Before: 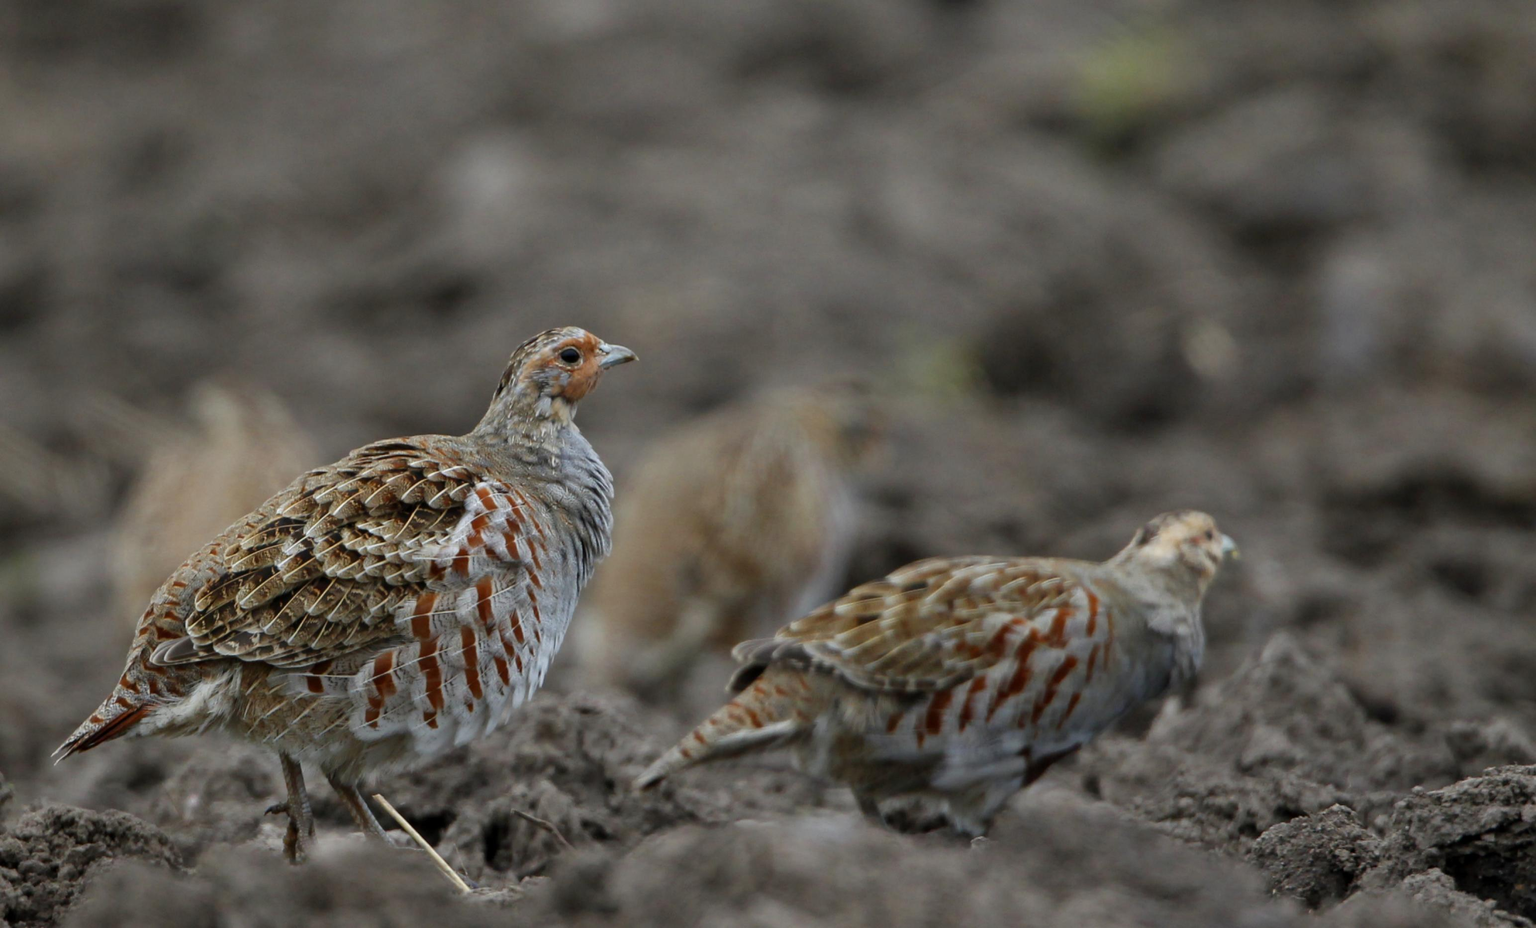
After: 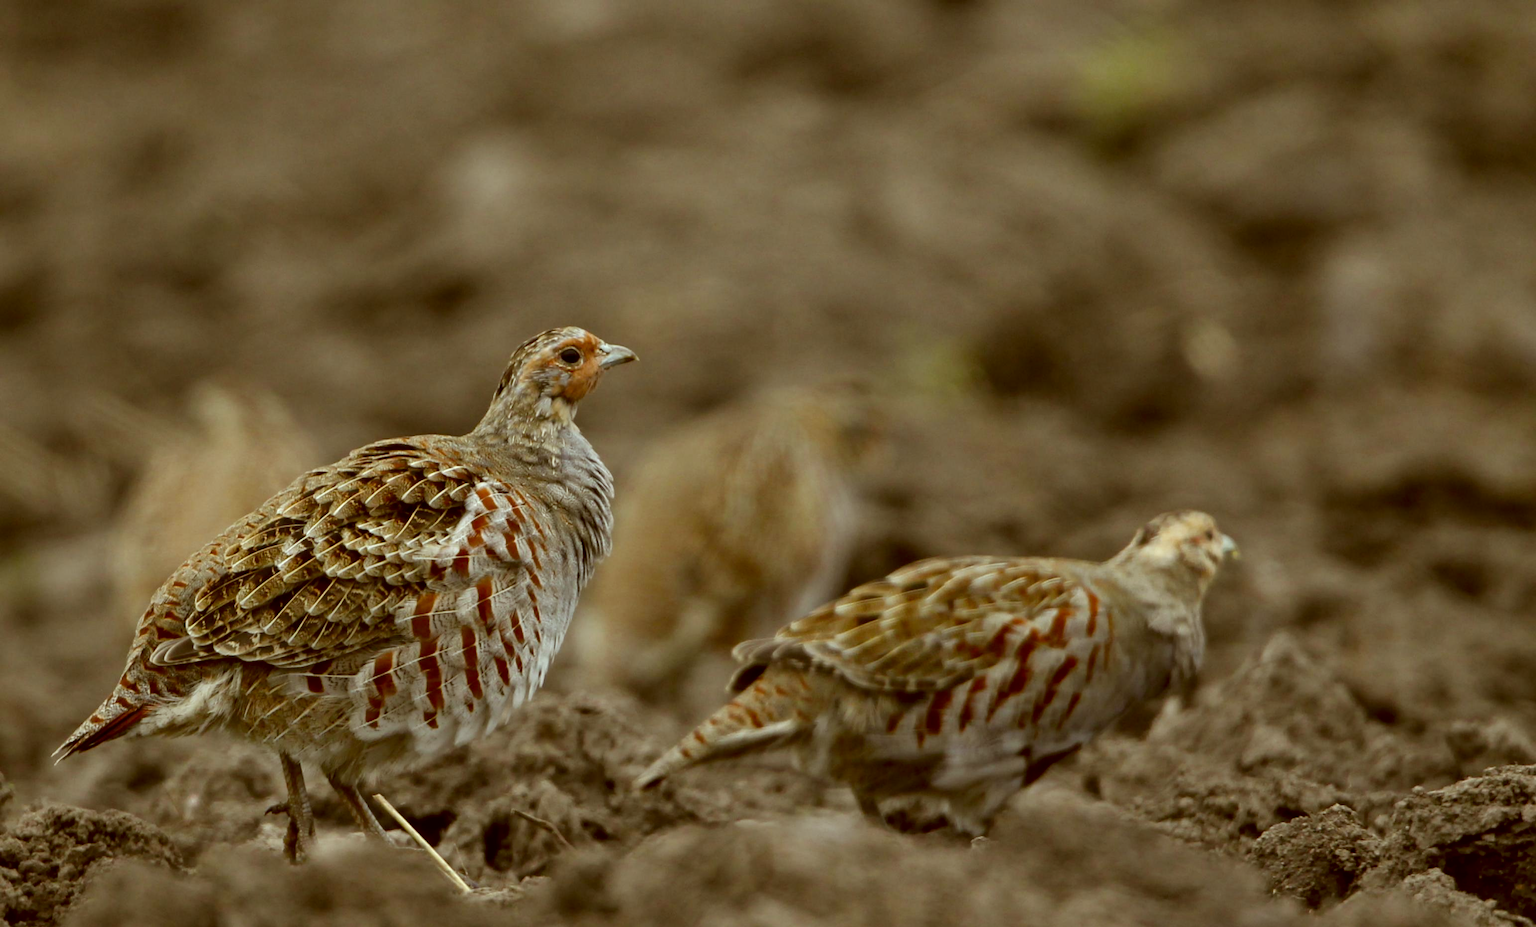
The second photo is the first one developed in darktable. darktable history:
color correction: highlights a* -5.3, highlights b* 9.8, shadows a* 9.8, shadows b* 24.26
contrast equalizer: octaves 7, y [[0.6 ×6], [0.55 ×6], [0 ×6], [0 ×6], [0 ×6]], mix 0.29
